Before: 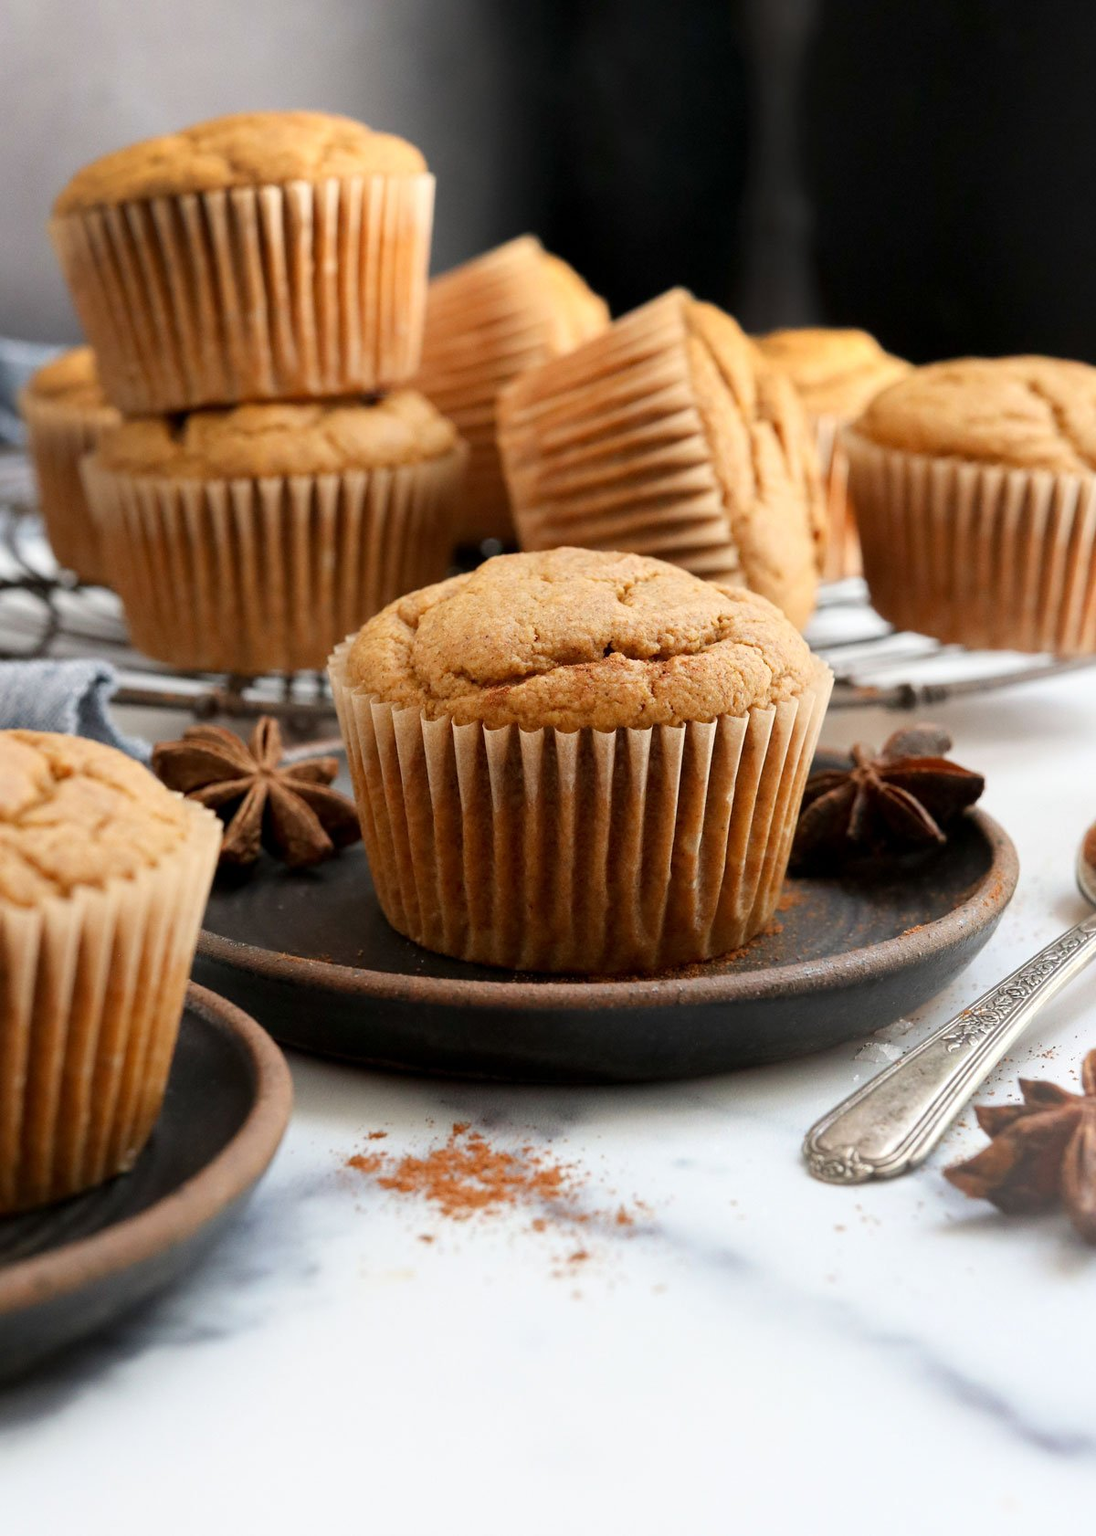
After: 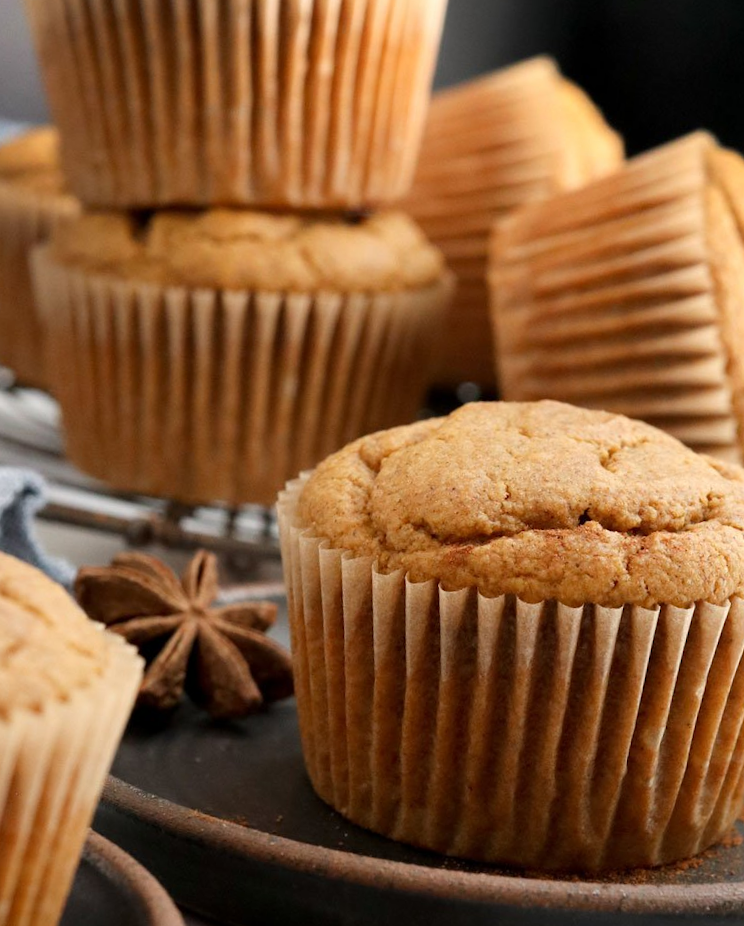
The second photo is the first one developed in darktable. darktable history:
crop and rotate: angle -6.03°, left 2.044%, top 6.663%, right 27.157%, bottom 30.417%
